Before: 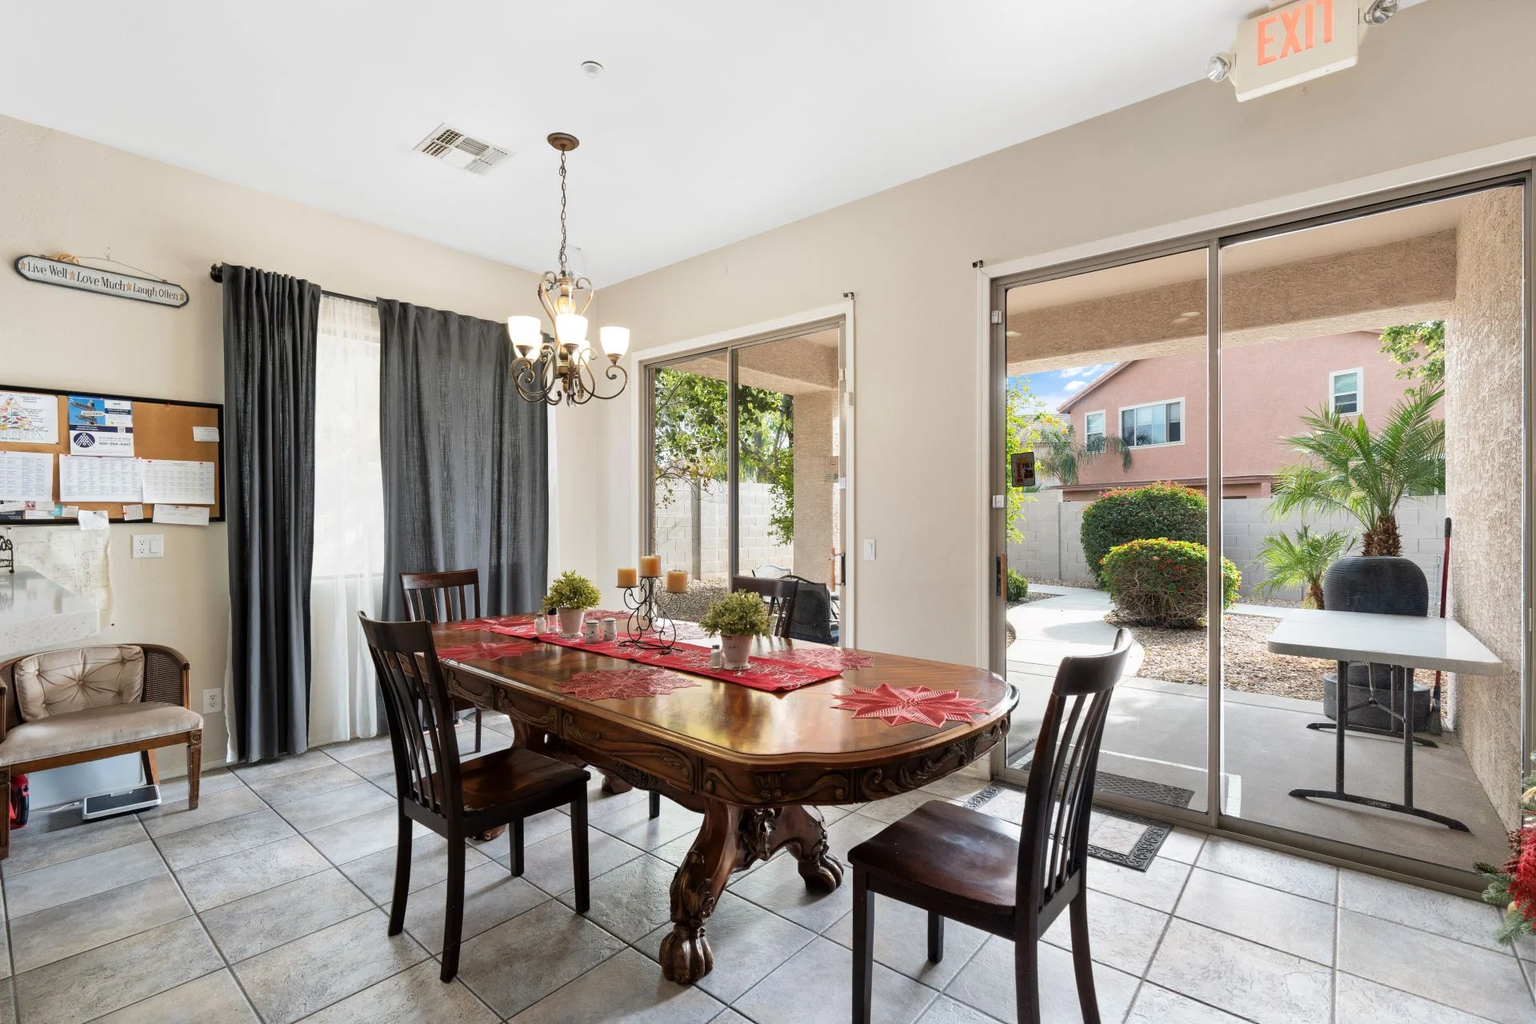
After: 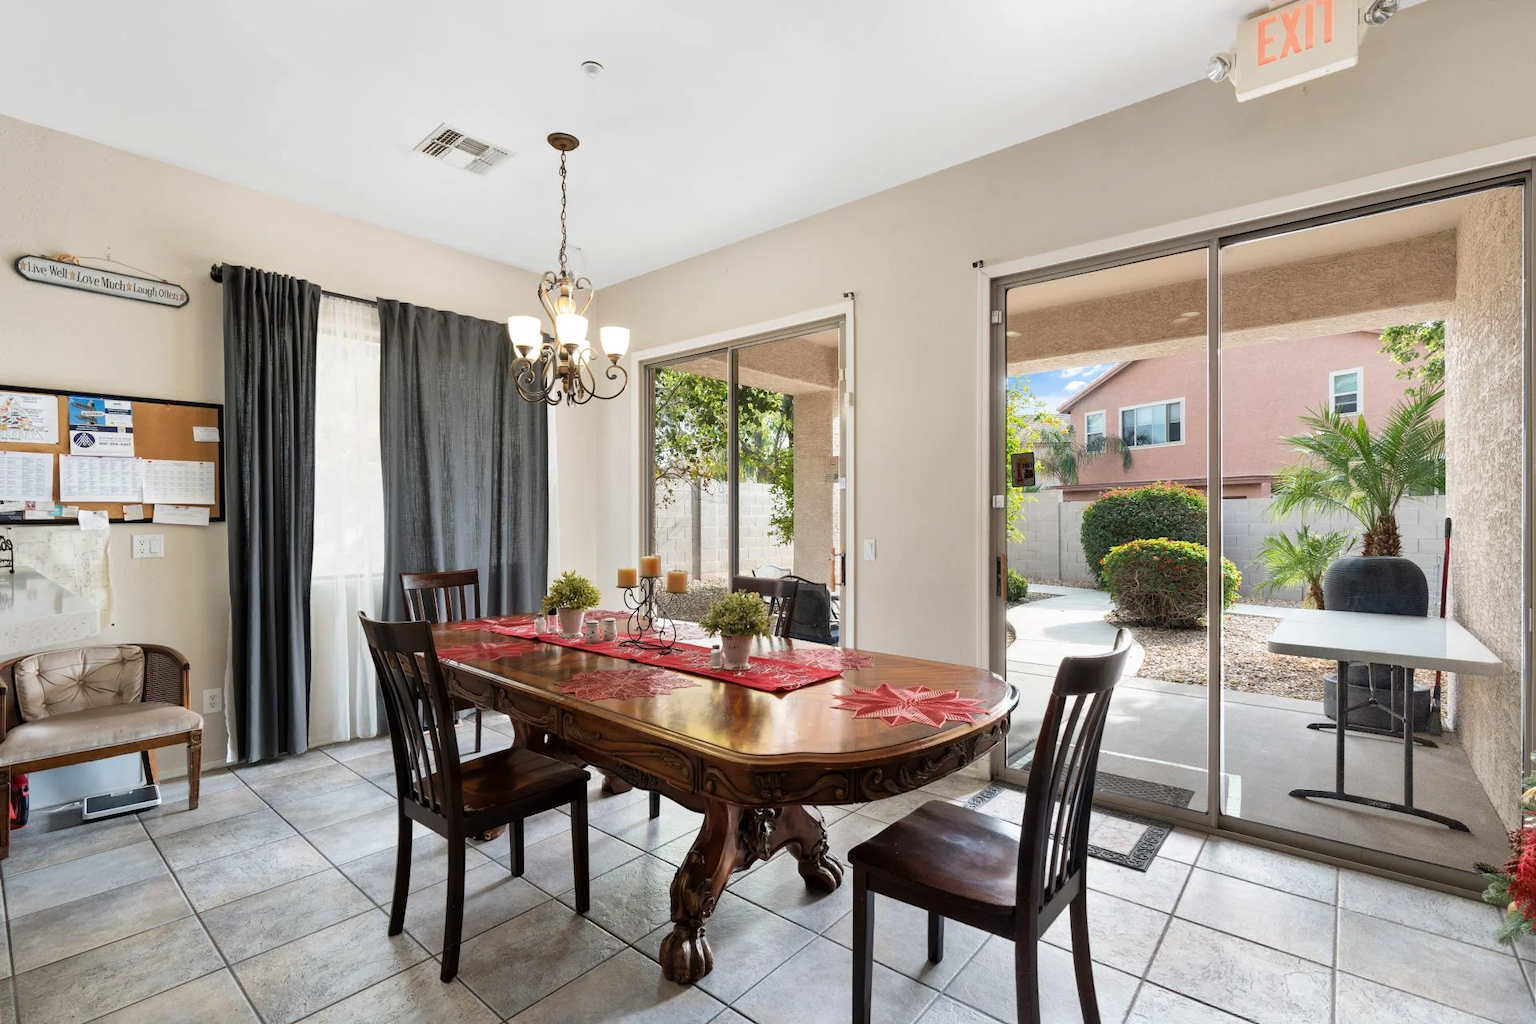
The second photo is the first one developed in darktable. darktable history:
shadows and highlights: shadows 37.37, highlights -27.9, soften with gaussian
